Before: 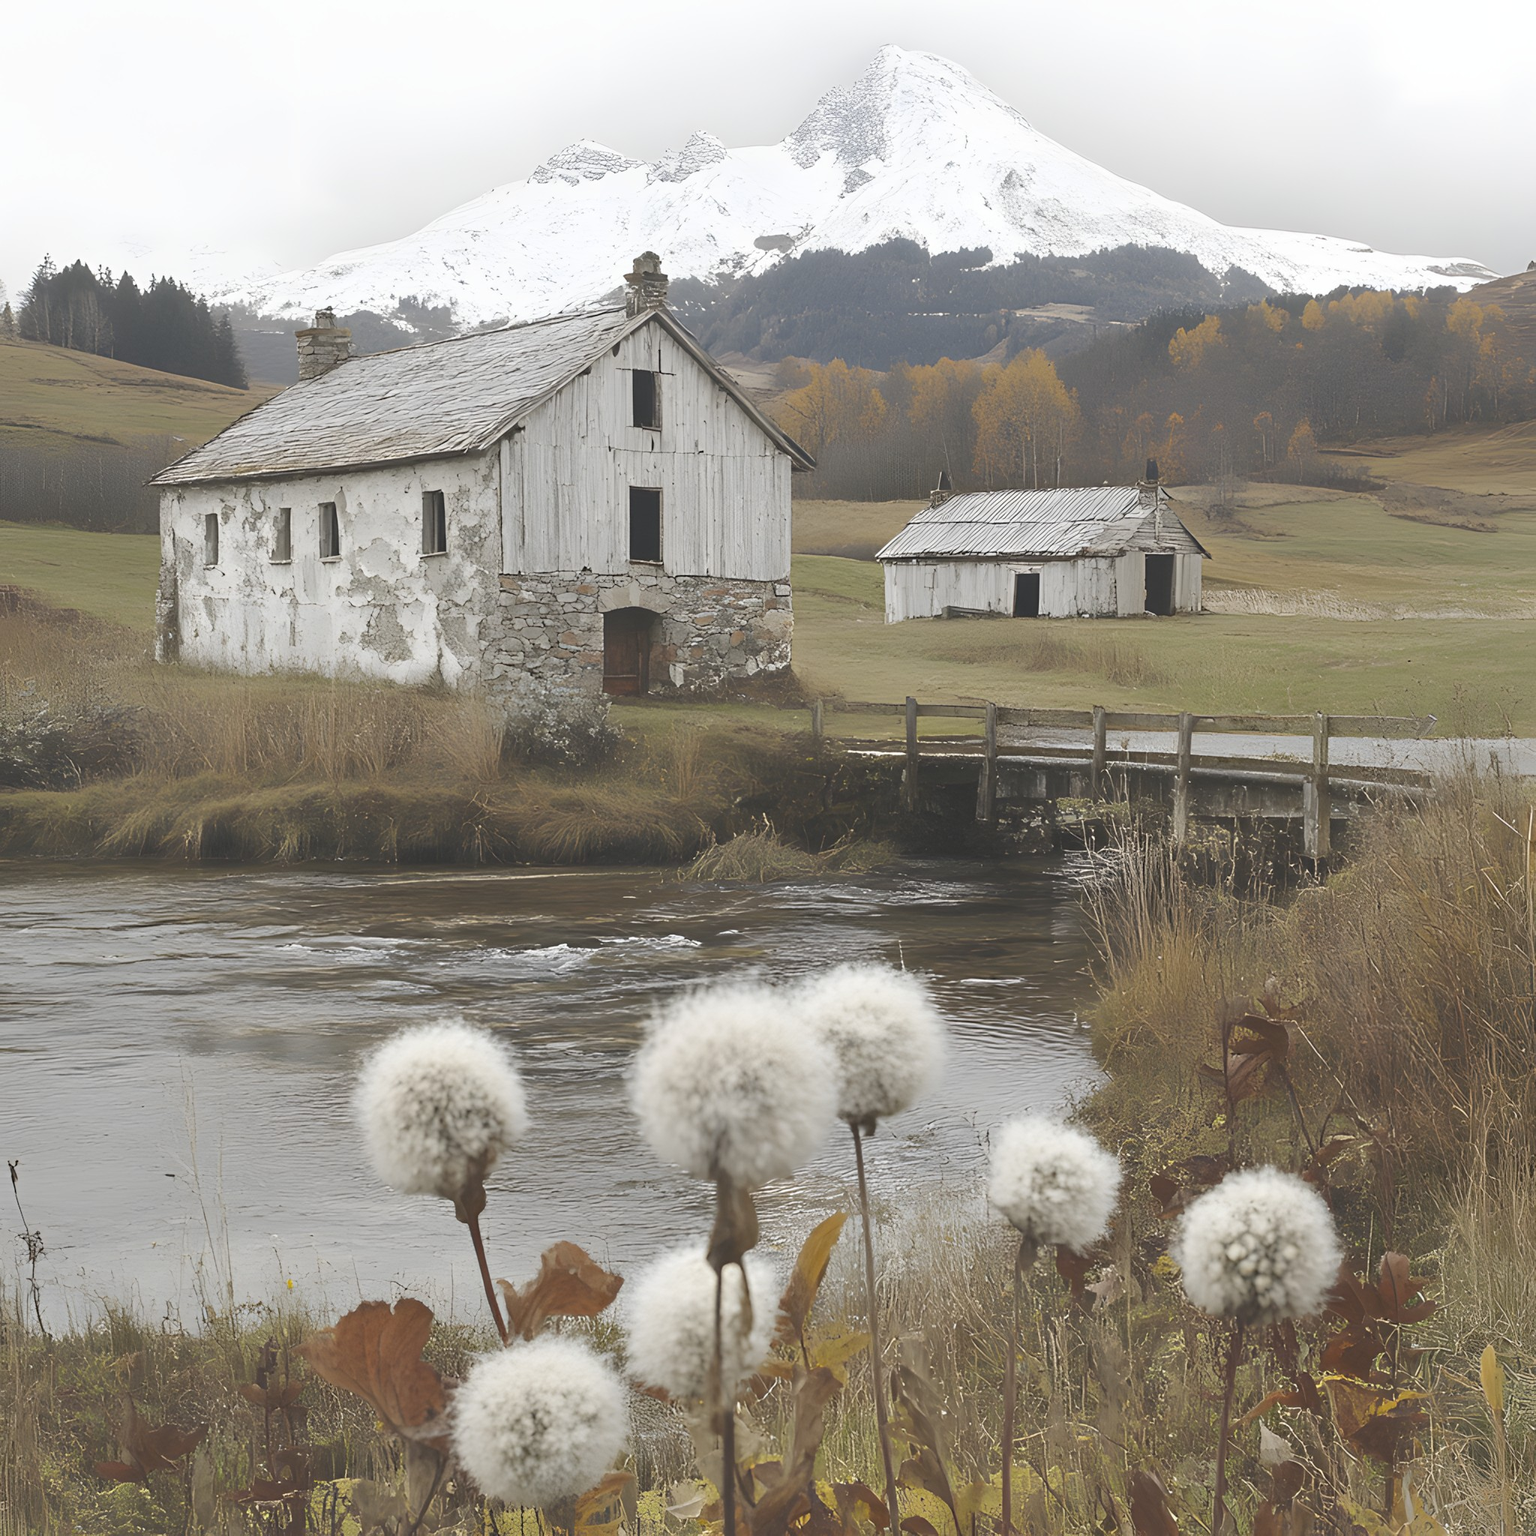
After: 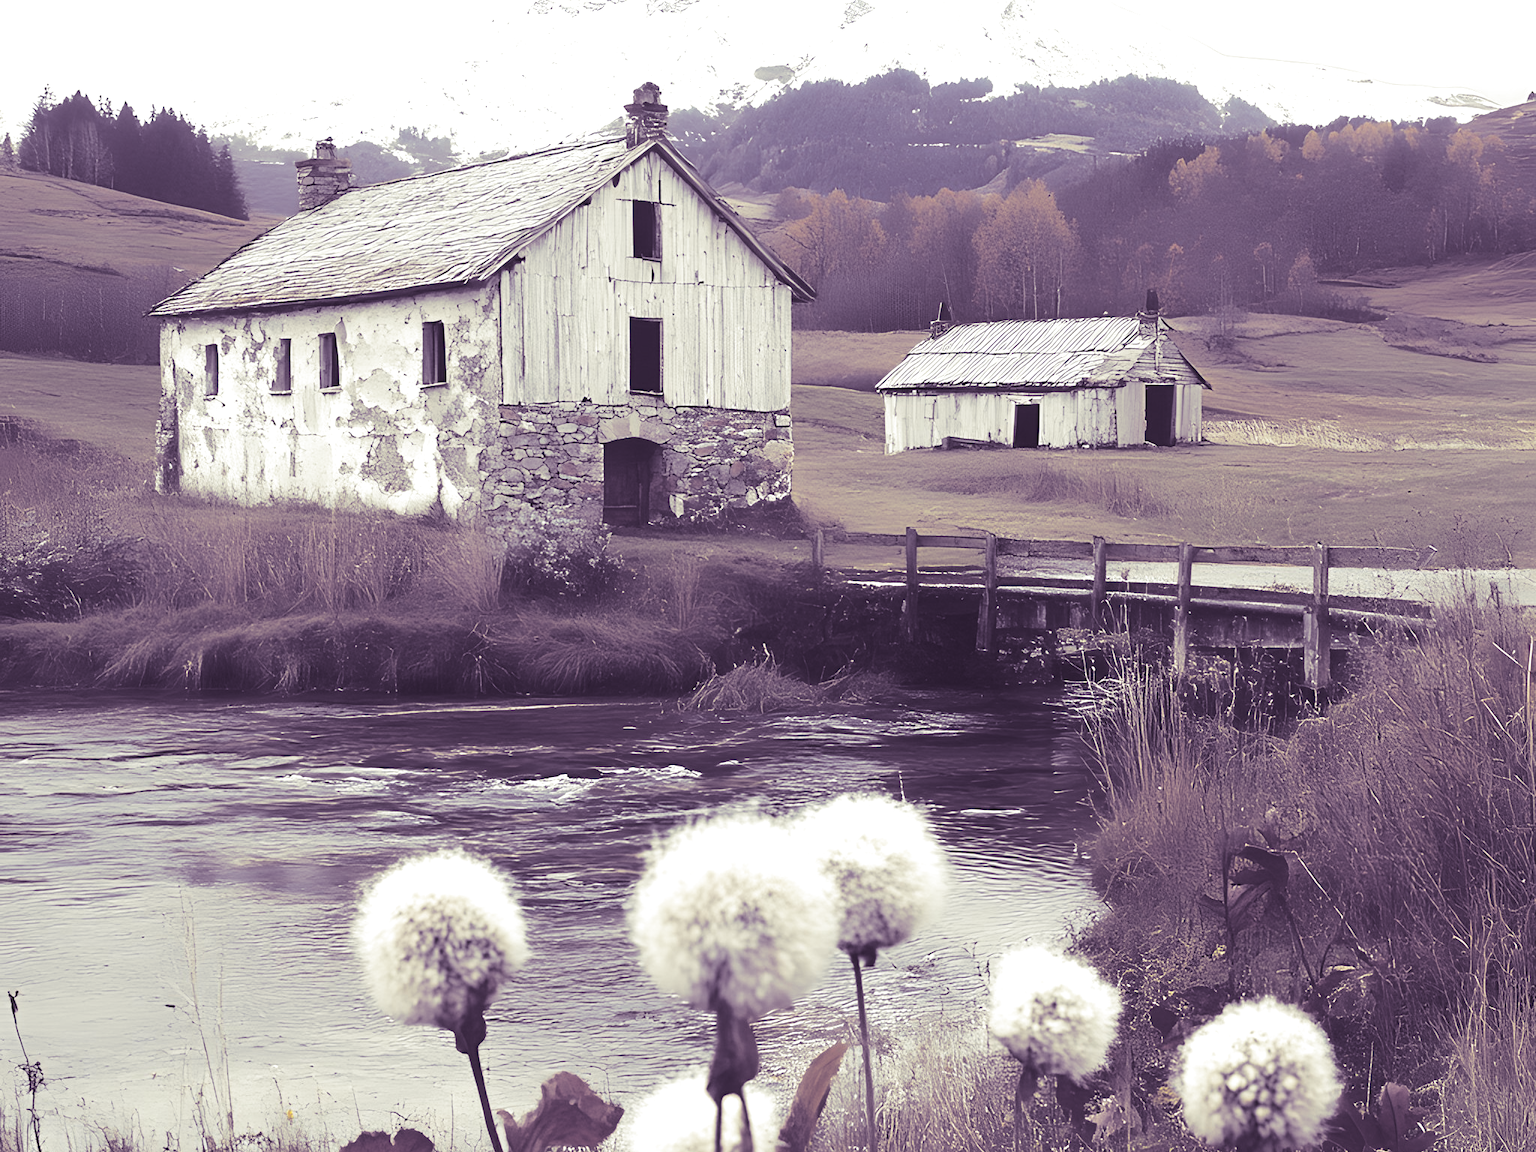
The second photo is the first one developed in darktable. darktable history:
tone equalizer: -8 EV -0.75 EV, -7 EV -0.7 EV, -6 EV -0.6 EV, -5 EV -0.4 EV, -3 EV 0.4 EV, -2 EV 0.6 EV, -1 EV 0.7 EV, +0 EV 0.75 EV, edges refinement/feathering 500, mask exposure compensation -1.57 EV, preserve details no
crop: top 11.038%, bottom 13.962%
split-toning: shadows › hue 266.4°, shadows › saturation 0.4, highlights › hue 61.2°, highlights › saturation 0.3, compress 0%
